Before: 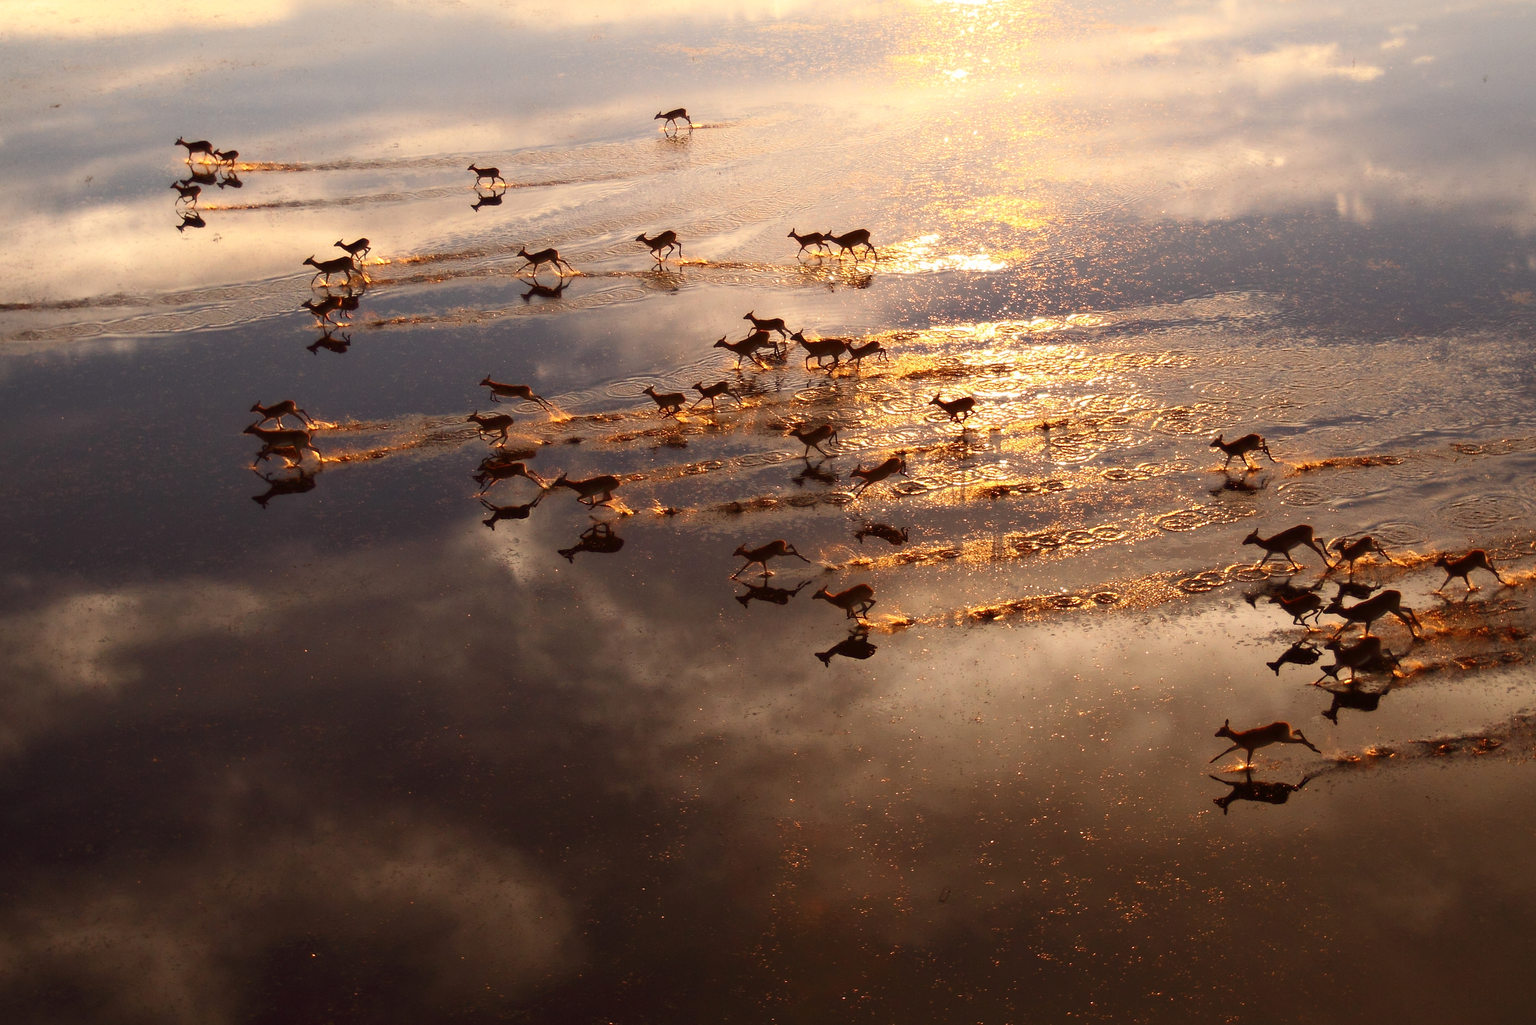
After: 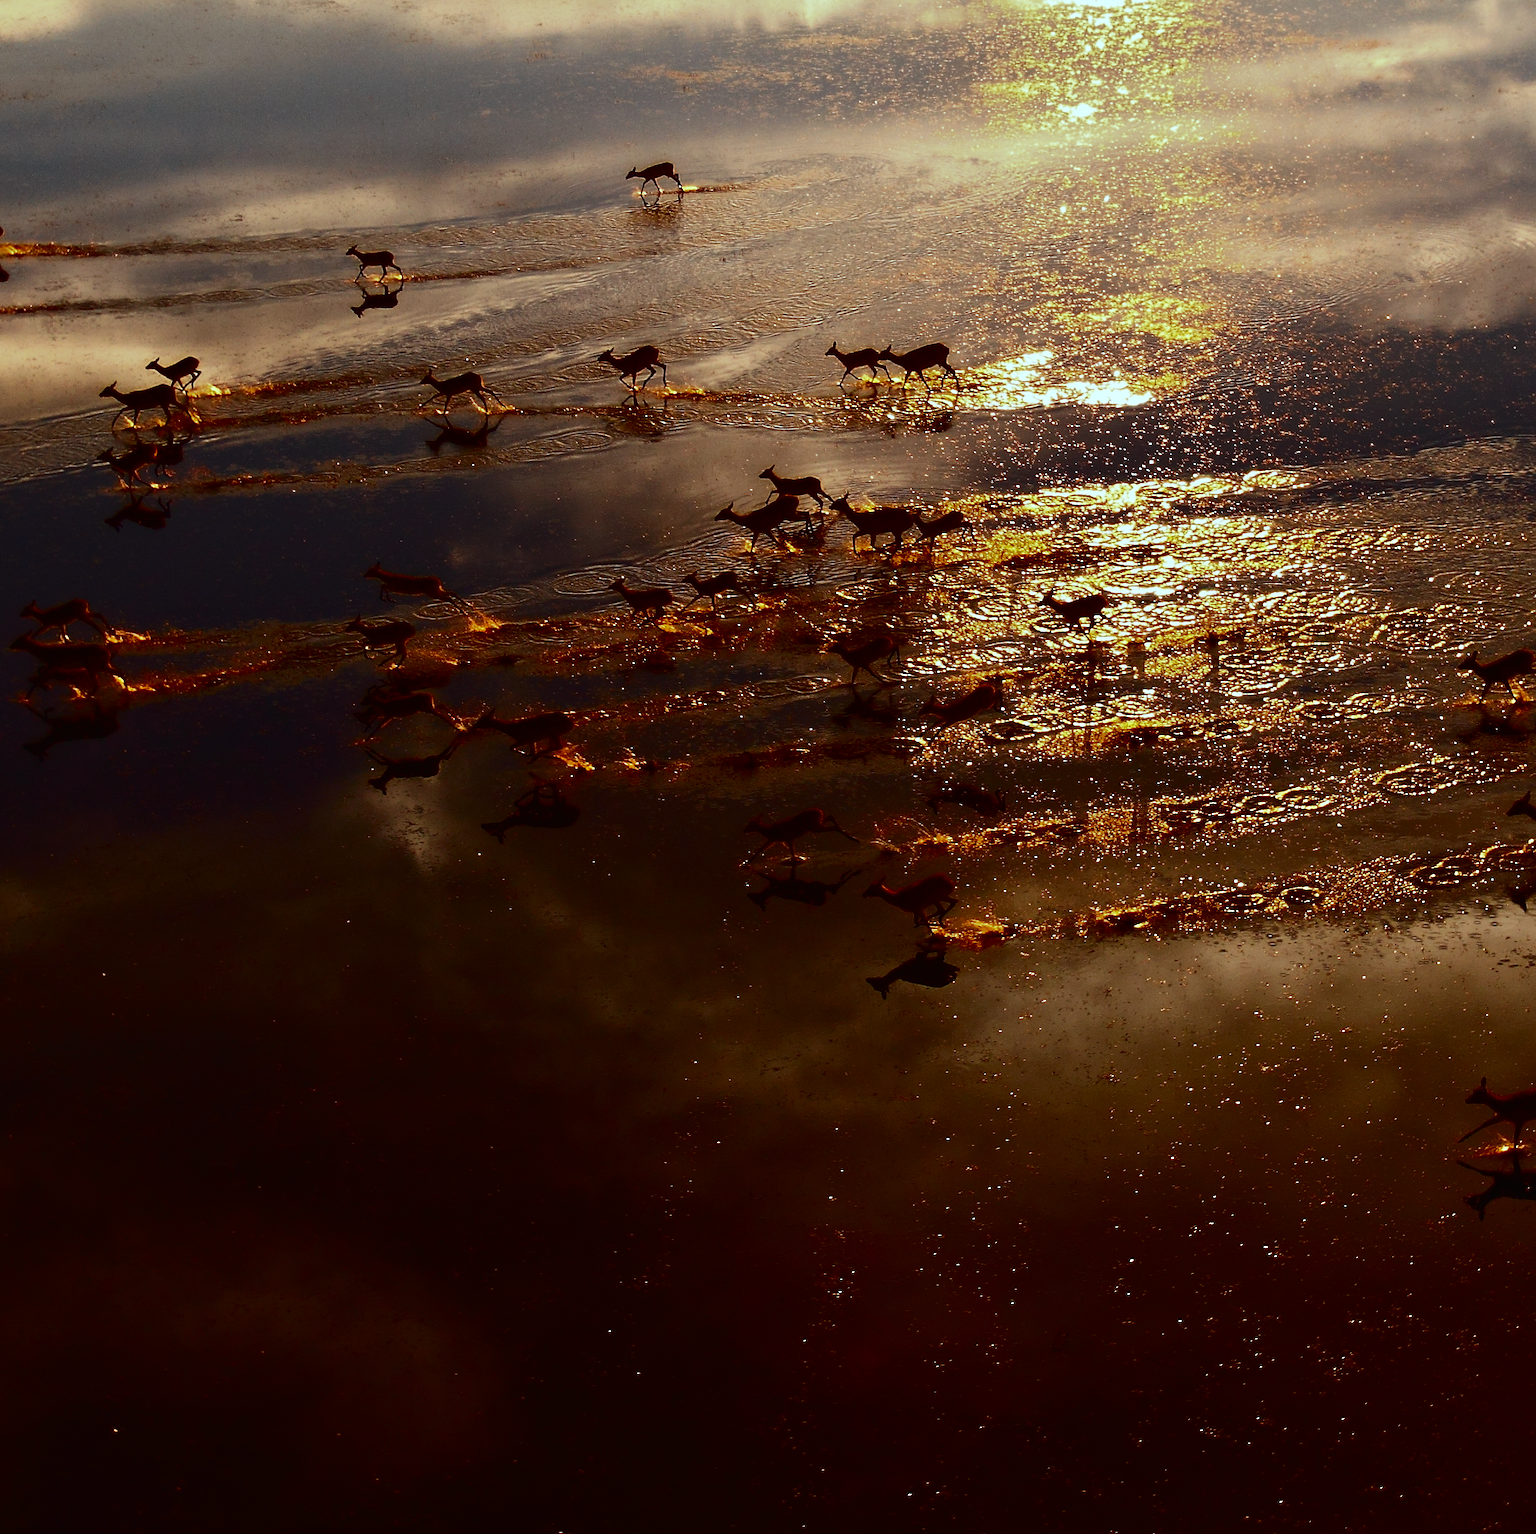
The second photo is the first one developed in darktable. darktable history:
shadows and highlights: shadows 25.6, highlights -48.12, soften with gaussian
crop: left 15.43%, right 17.801%
exposure: black level correction -0.031, compensate highlight preservation false
contrast brightness saturation: brightness -0.981, saturation 0.997
sharpen: amount 0.209
color correction: highlights a* -13.38, highlights b* -17.93, saturation 0.696
